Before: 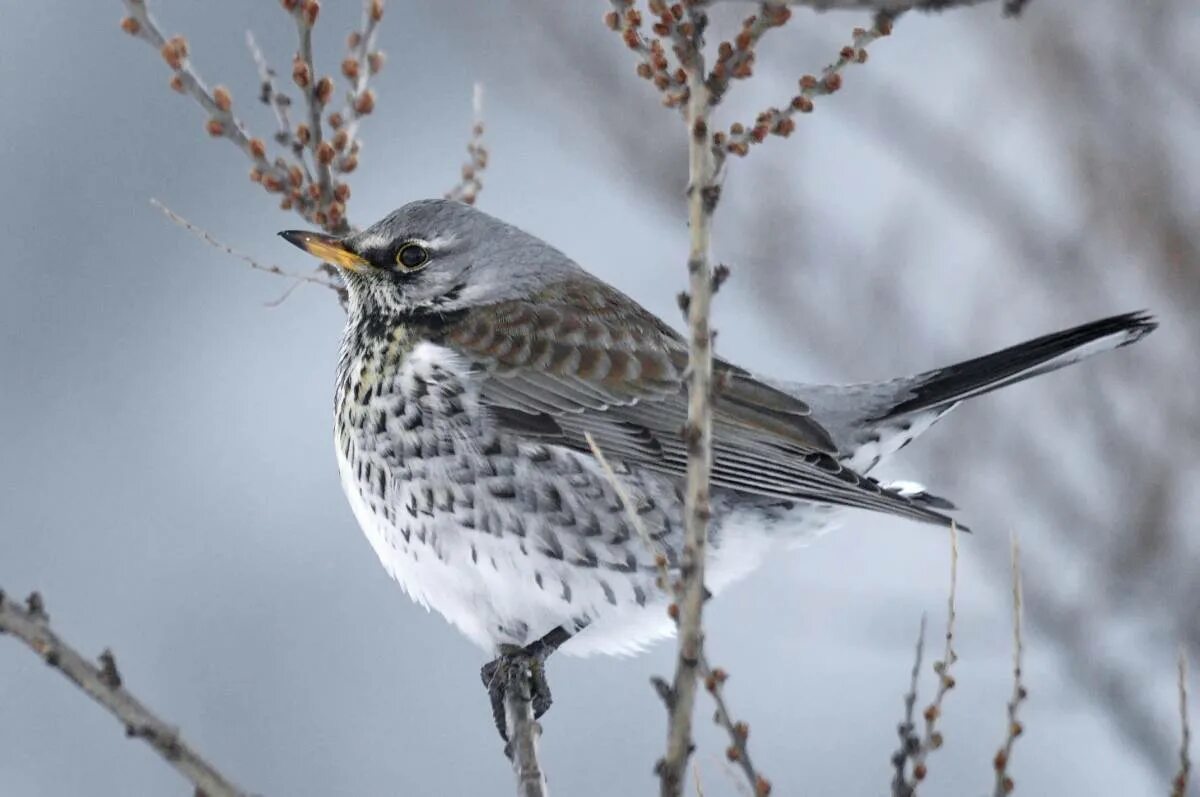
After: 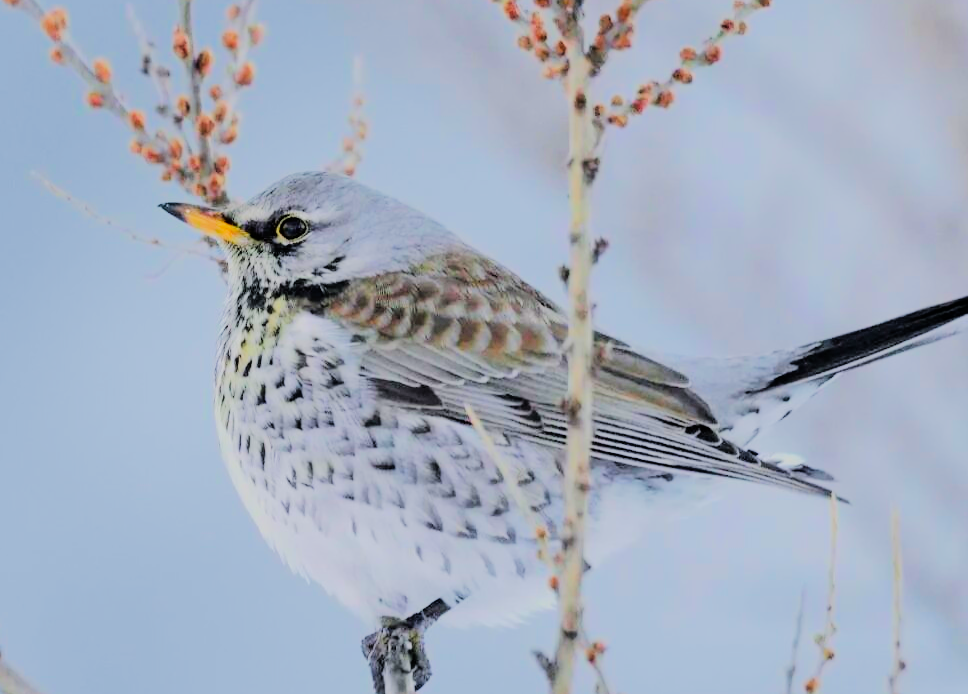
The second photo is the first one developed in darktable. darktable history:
crop: left 10.014%, top 3.572%, right 9.256%, bottom 9.335%
color correction: highlights b* -0.014, saturation 1.37
filmic rgb: black relative exposure -6.91 EV, white relative exposure 5.65 EV, threshold 2.99 EV, hardness 2.85, color science v6 (2022), enable highlight reconstruction true
tone equalizer: -7 EV 0.146 EV, -6 EV 0.568 EV, -5 EV 1.14 EV, -4 EV 1.29 EV, -3 EV 1.18 EV, -2 EV 0.6 EV, -1 EV 0.162 EV, edges refinement/feathering 500, mask exposure compensation -1.57 EV, preserve details no
contrast brightness saturation: contrast 0.042, saturation 0.16
